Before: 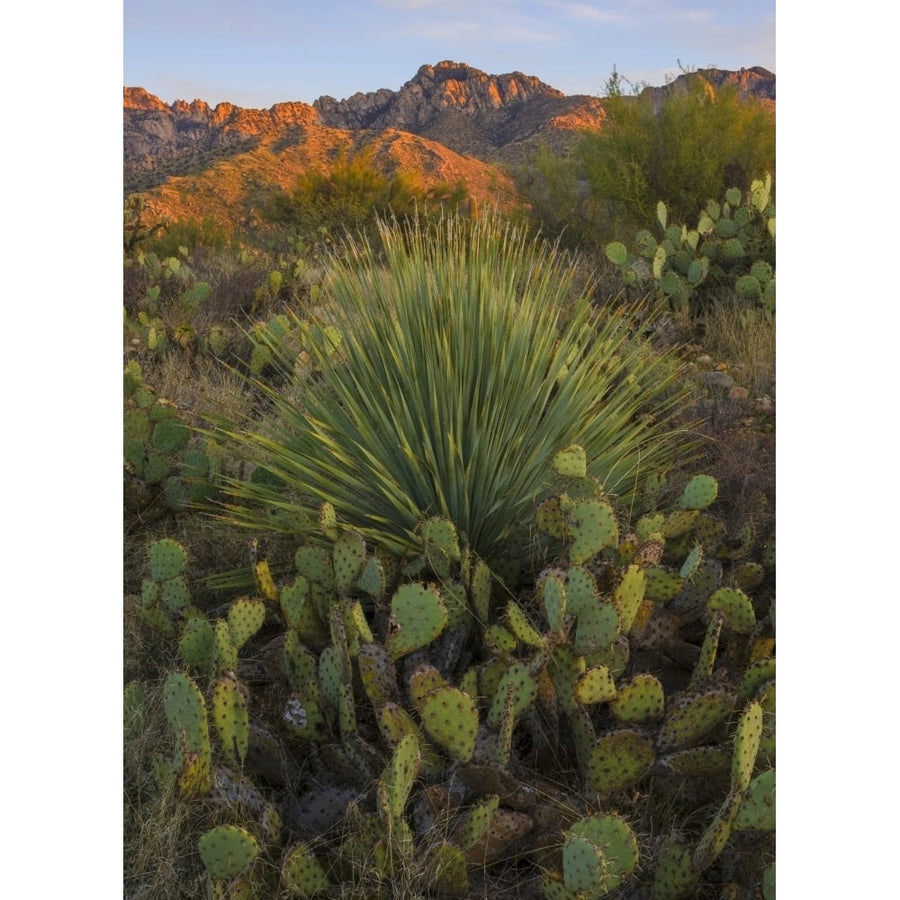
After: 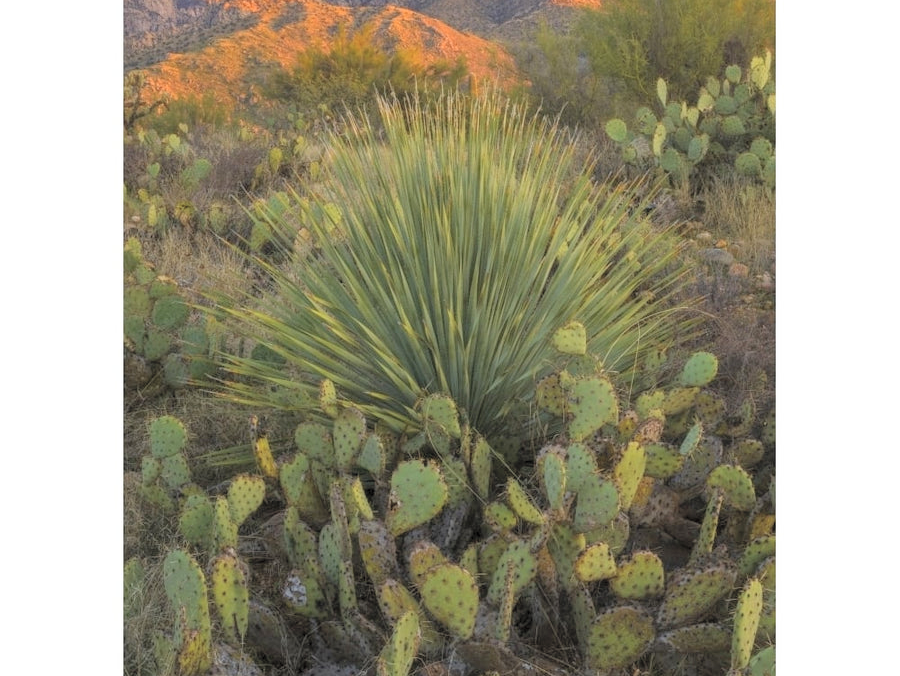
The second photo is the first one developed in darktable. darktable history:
contrast brightness saturation: brightness 0.288
crop: top 13.691%, bottom 11.11%
